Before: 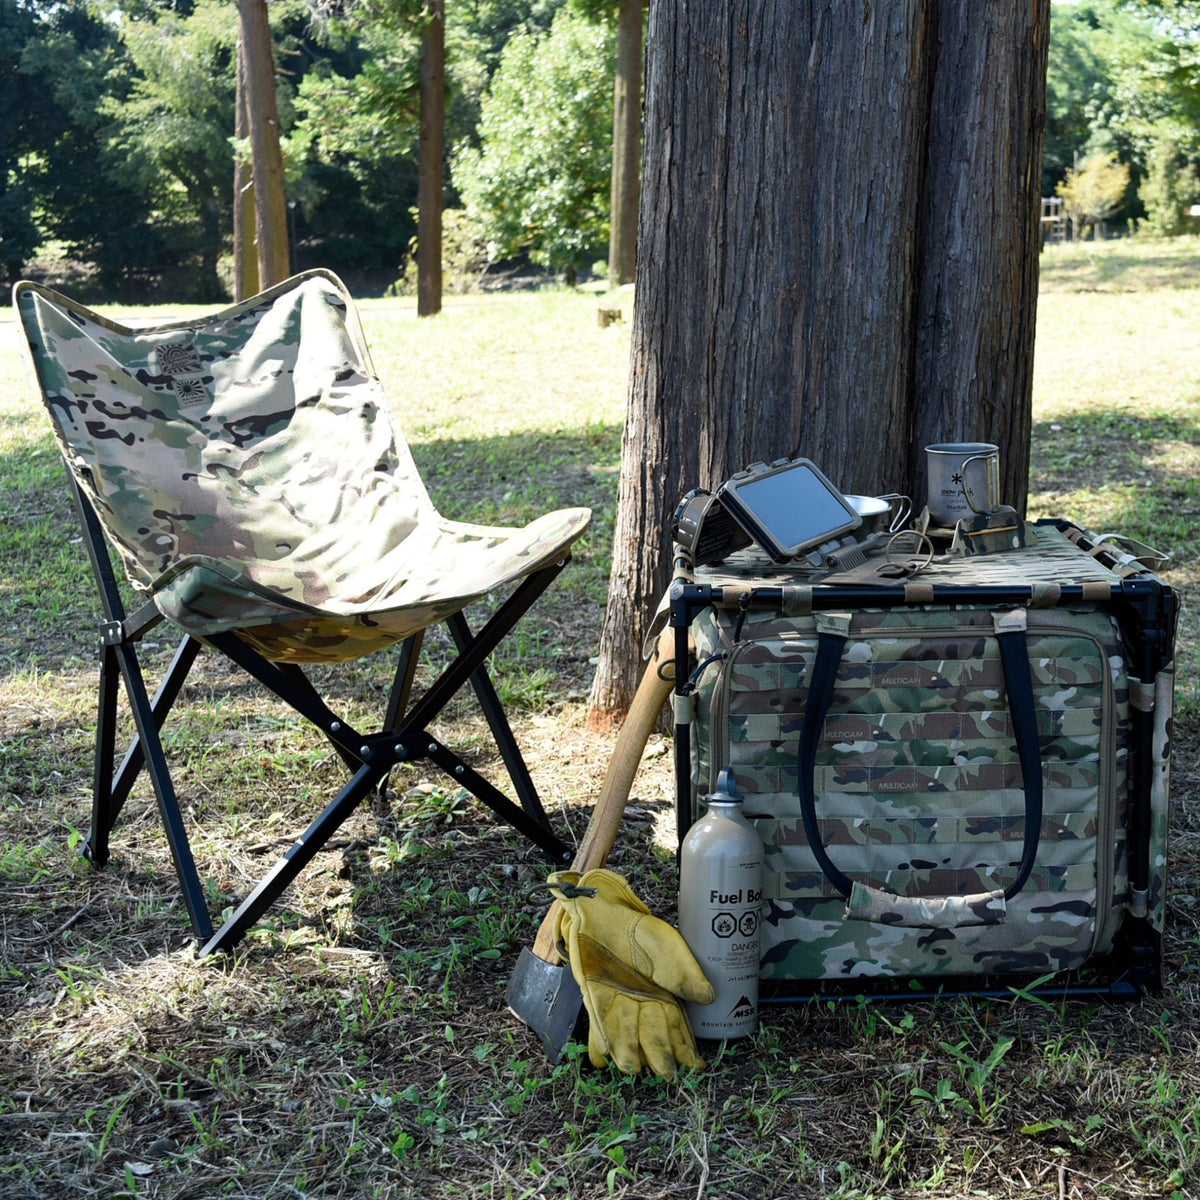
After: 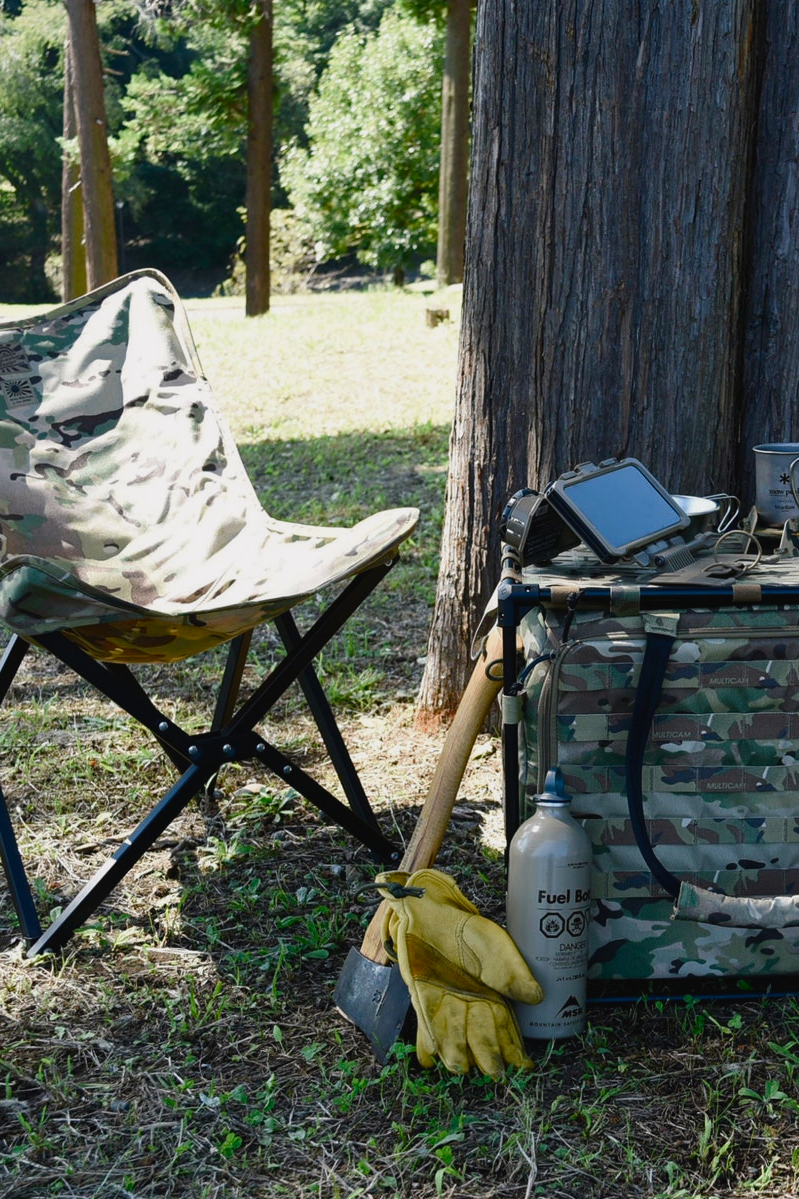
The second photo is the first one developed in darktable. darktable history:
color balance rgb: shadows lift › luminance -10%, shadows lift › chroma 1%, shadows lift › hue 113°, power › luminance -15%, highlights gain › chroma 0.2%, highlights gain › hue 333°, global offset › luminance 0.5%, perceptual saturation grading › global saturation 20%, perceptual saturation grading › highlights -50%, perceptual saturation grading › shadows 25%, contrast -10%
contrast brightness saturation: saturation 0.18
crop and rotate: left 14.385%, right 18.948%
